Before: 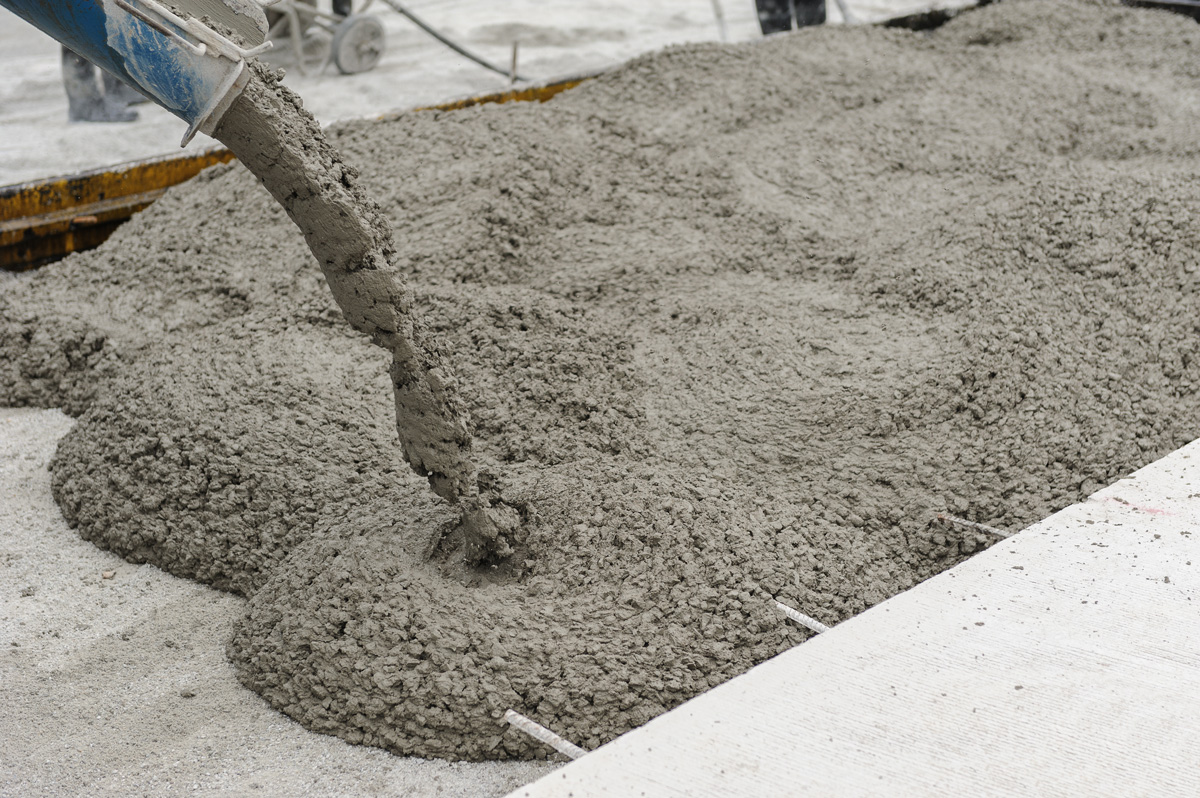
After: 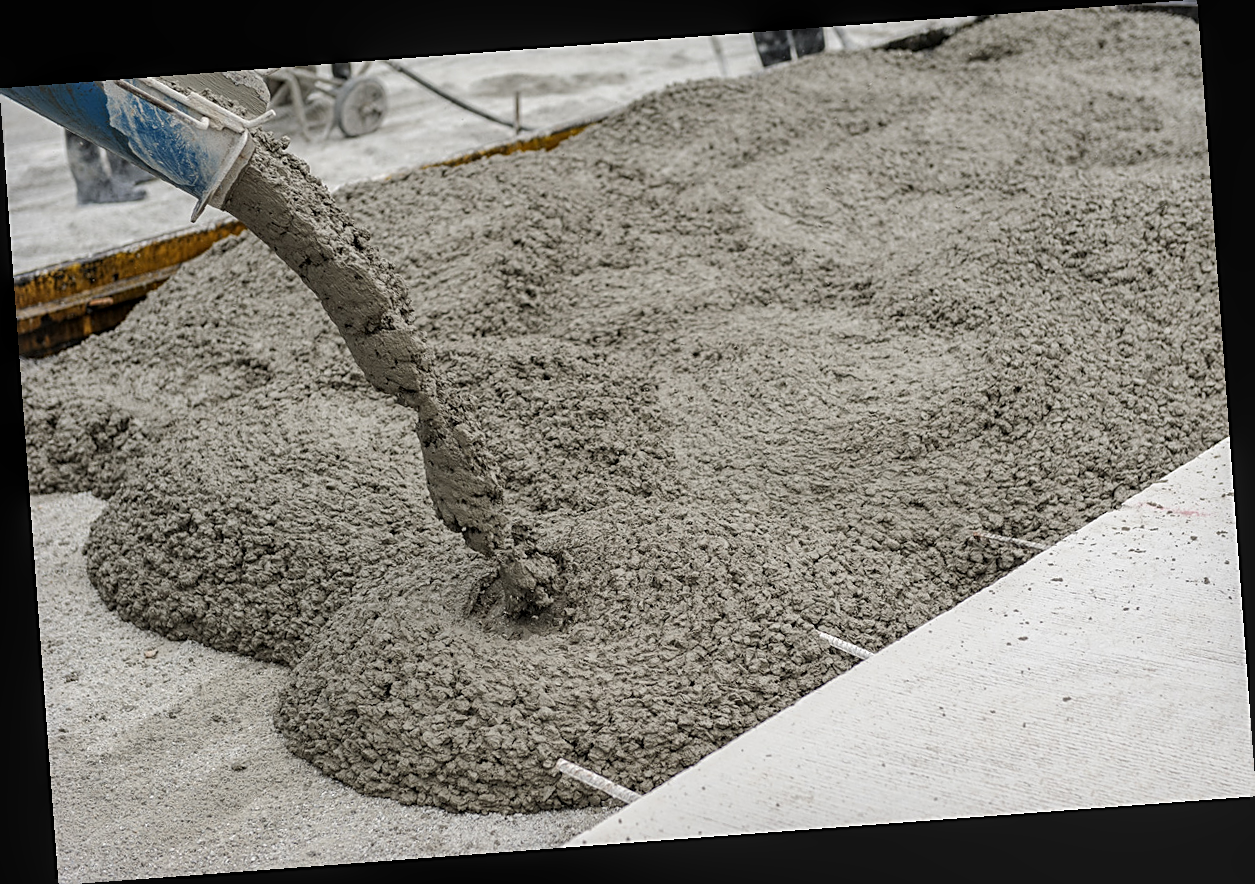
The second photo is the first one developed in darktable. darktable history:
rotate and perspective: rotation -4.25°, automatic cropping off
sharpen: on, module defaults
white balance: emerald 1
local contrast: on, module defaults
tone equalizer: on, module defaults
